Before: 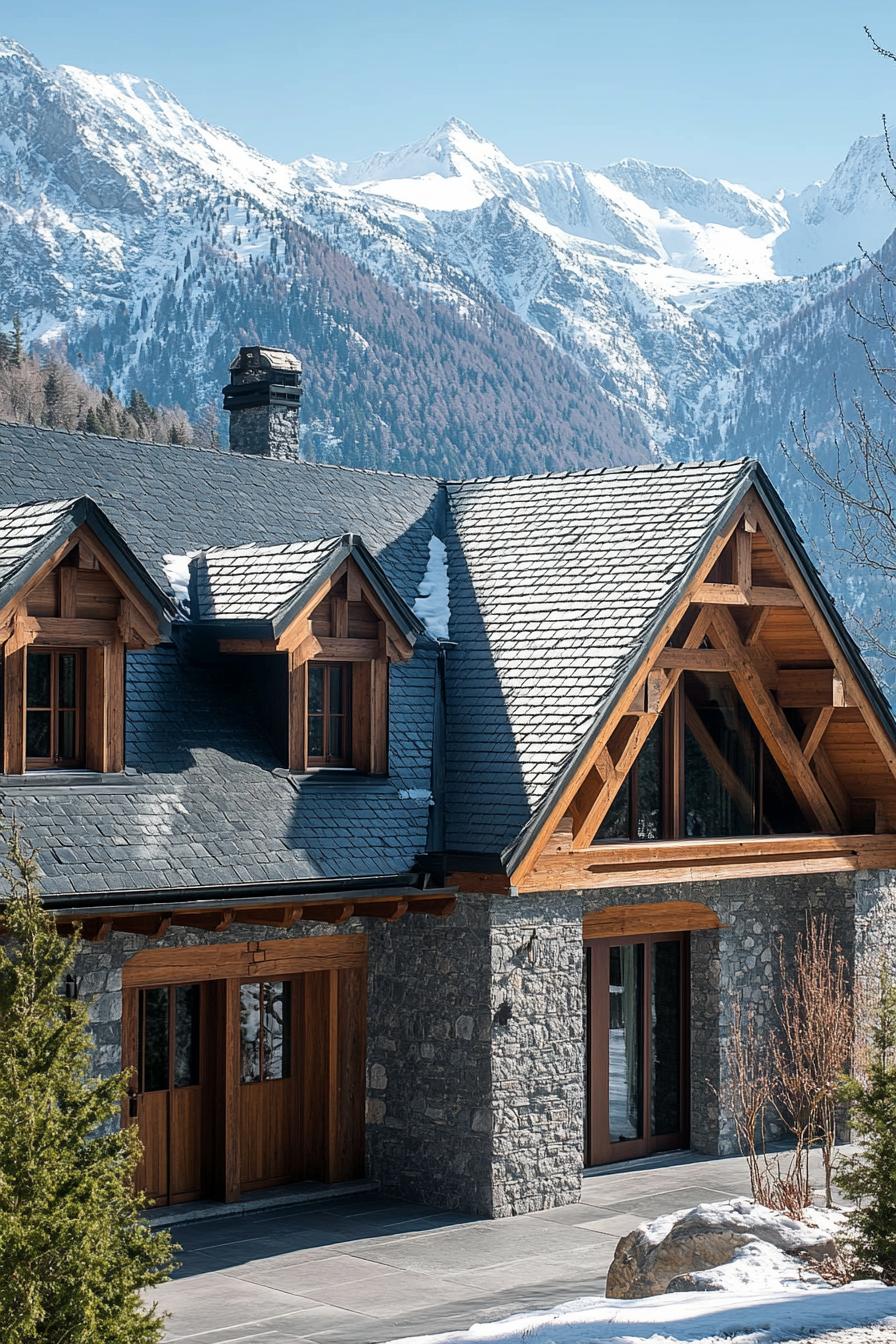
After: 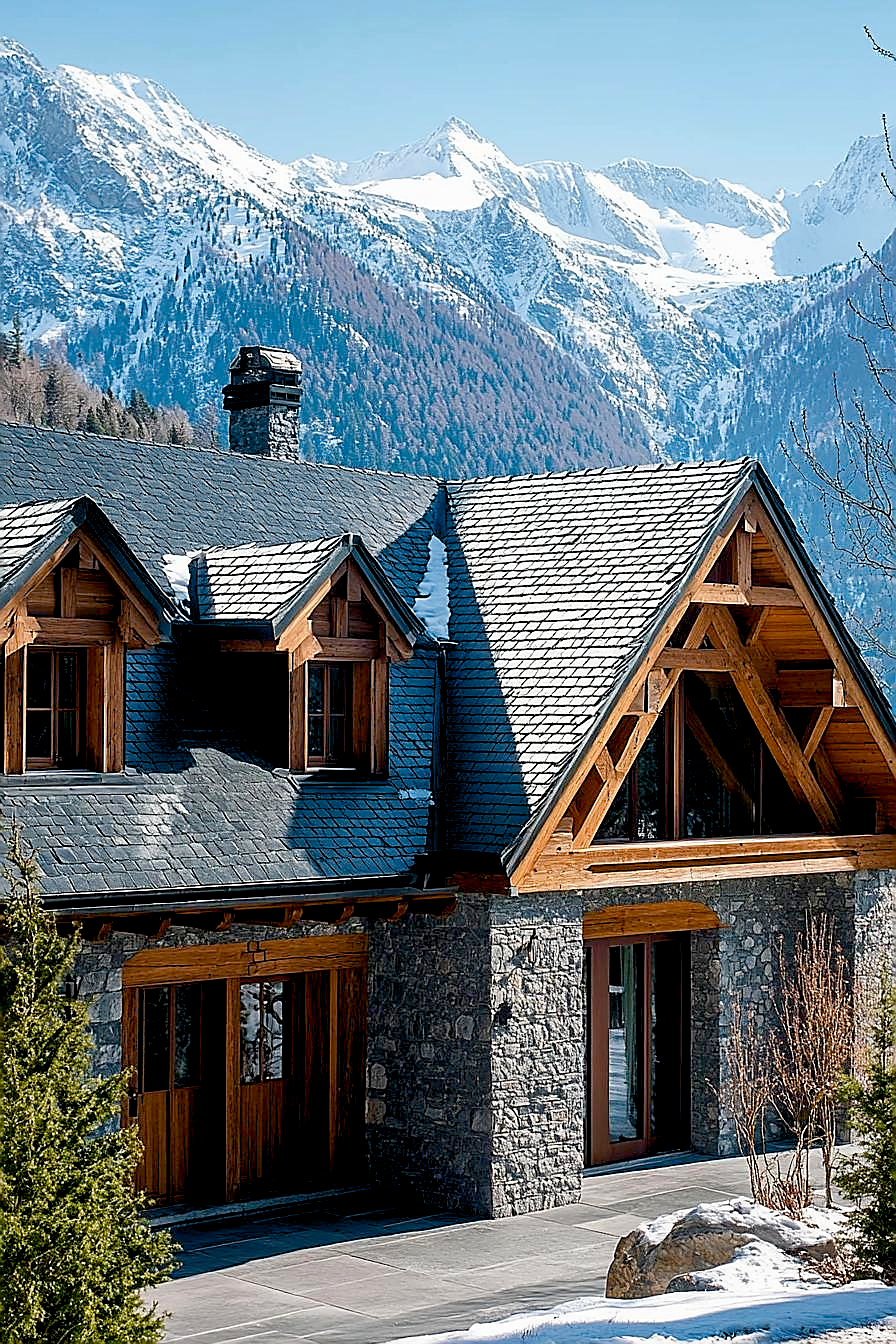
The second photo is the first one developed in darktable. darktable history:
sharpen: radius 1.367, amount 1.261, threshold 0.769
color balance rgb: global offset › luminance -1.441%, perceptual saturation grading › global saturation -10.264%, perceptual saturation grading › highlights -27.264%, perceptual saturation grading › shadows 22.007%, global vibrance 59.805%
exposure: compensate exposure bias true, compensate highlight preservation false
